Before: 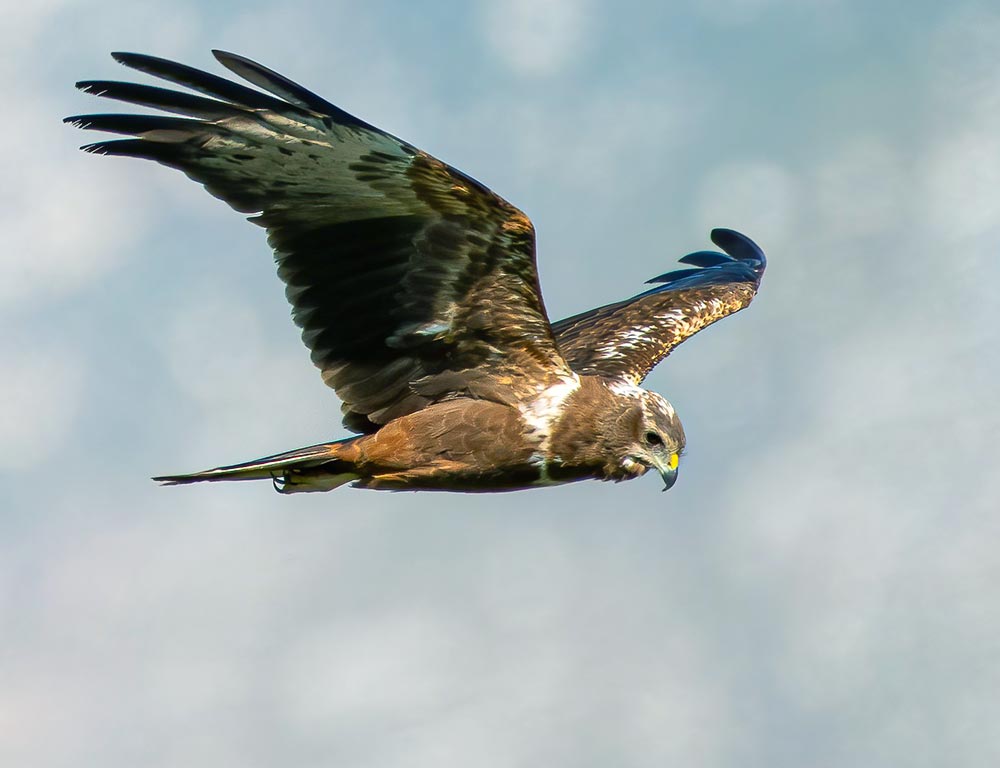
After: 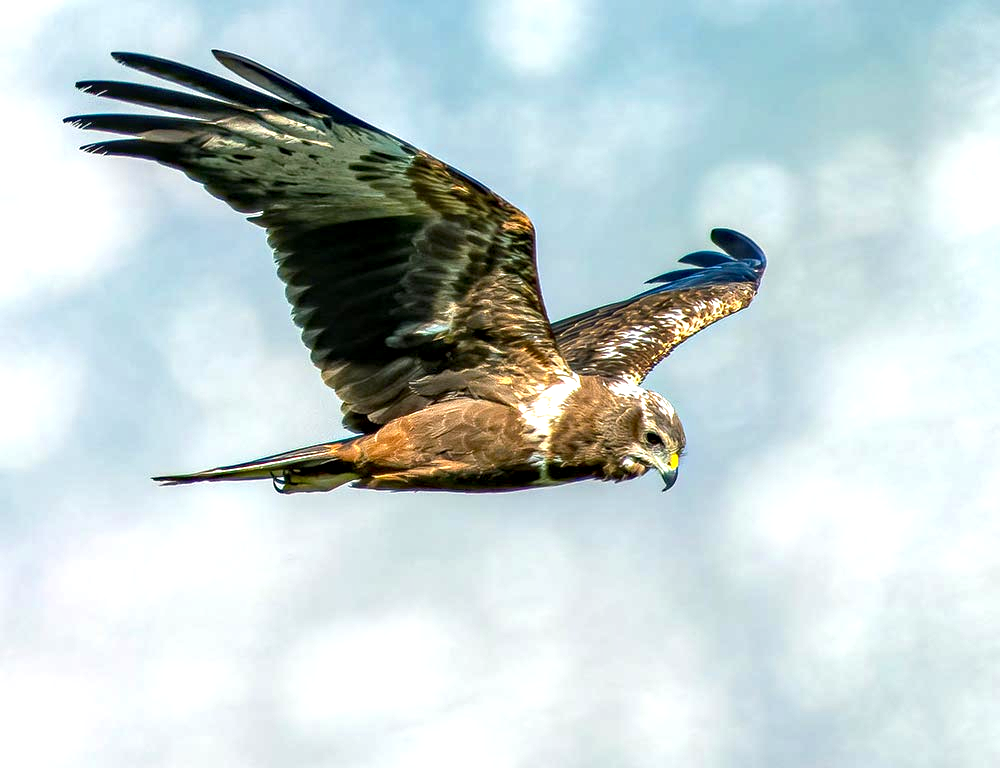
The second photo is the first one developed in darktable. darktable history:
local contrast: detail 144%
exposure: black level correction 0.001, exposure 0.676 EV, compensate highlight preservation false
haze removal: compatibility mode true, adaptive false
